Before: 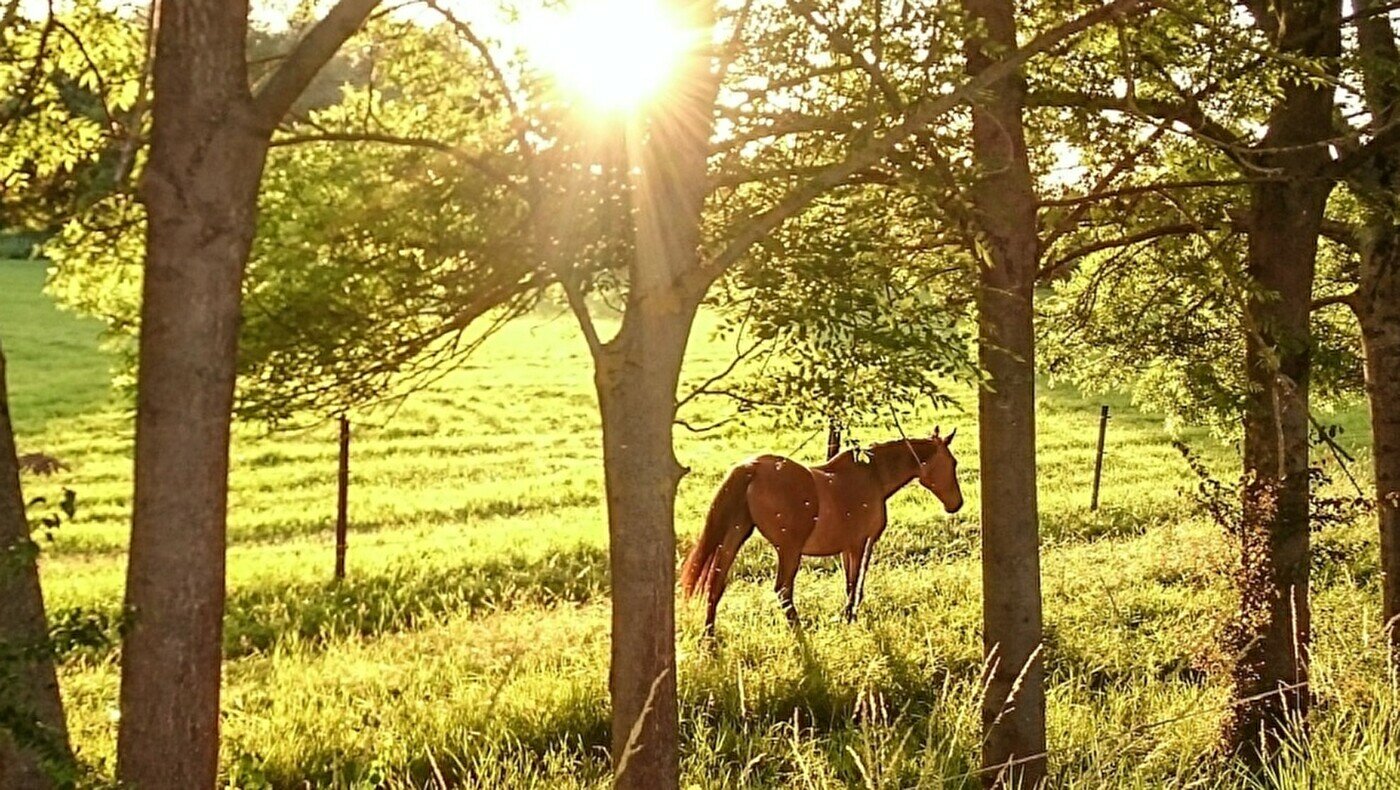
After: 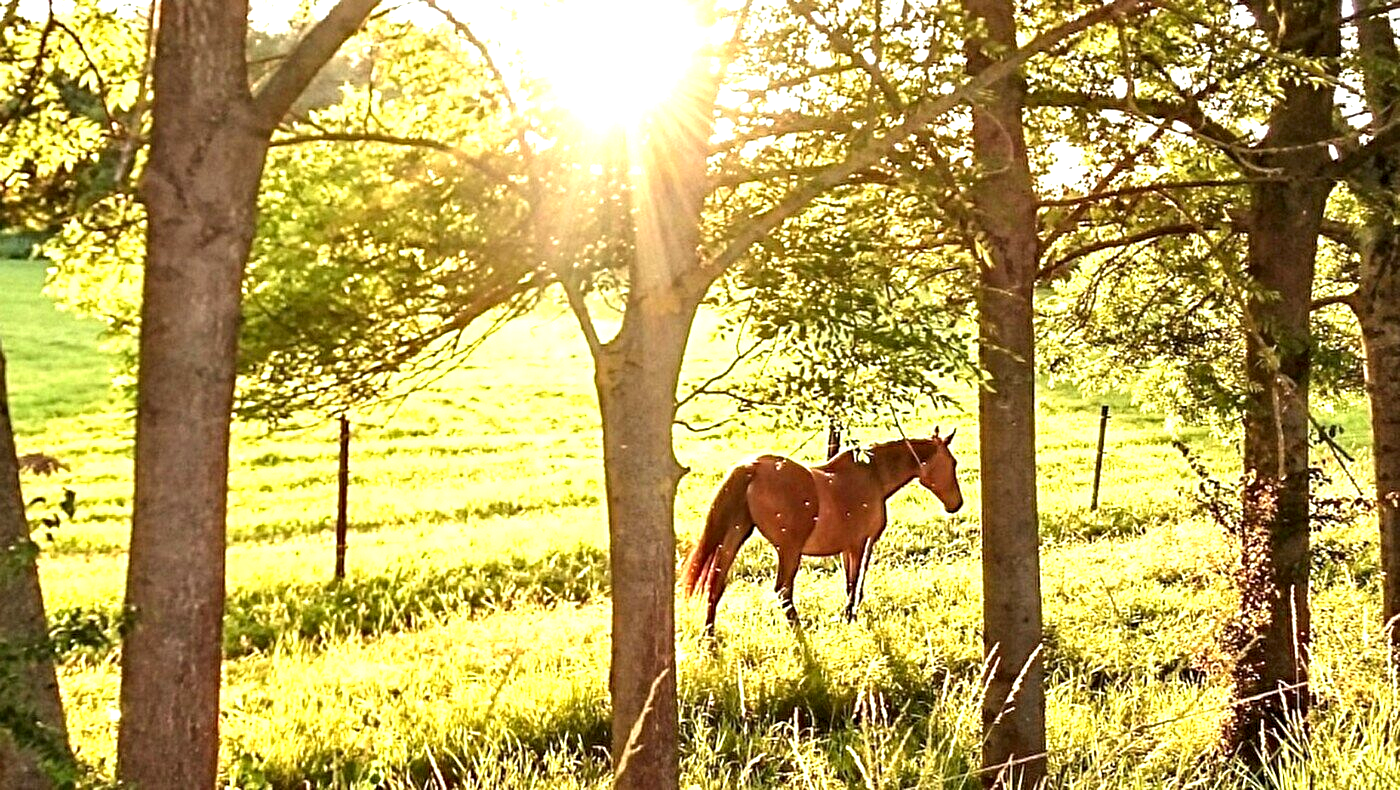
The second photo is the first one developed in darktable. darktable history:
exposure: exposure 1 EV, compensate highlight preservation false
rgb curve: mode RGB, independent channels
contrast equalizer: octaves 7, y [[0.6 ×6], [0.55 ×6], [0 ×6], [0 ×6], [0 ×6]], mix 0.53
